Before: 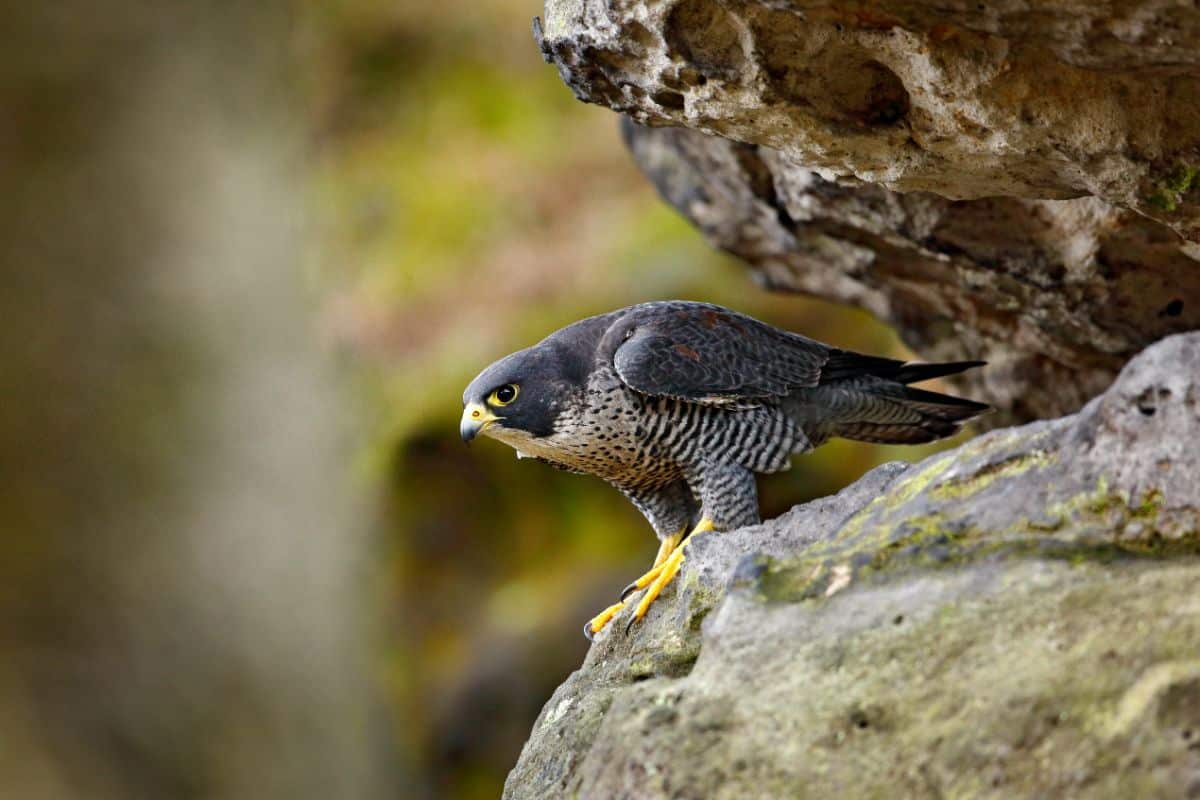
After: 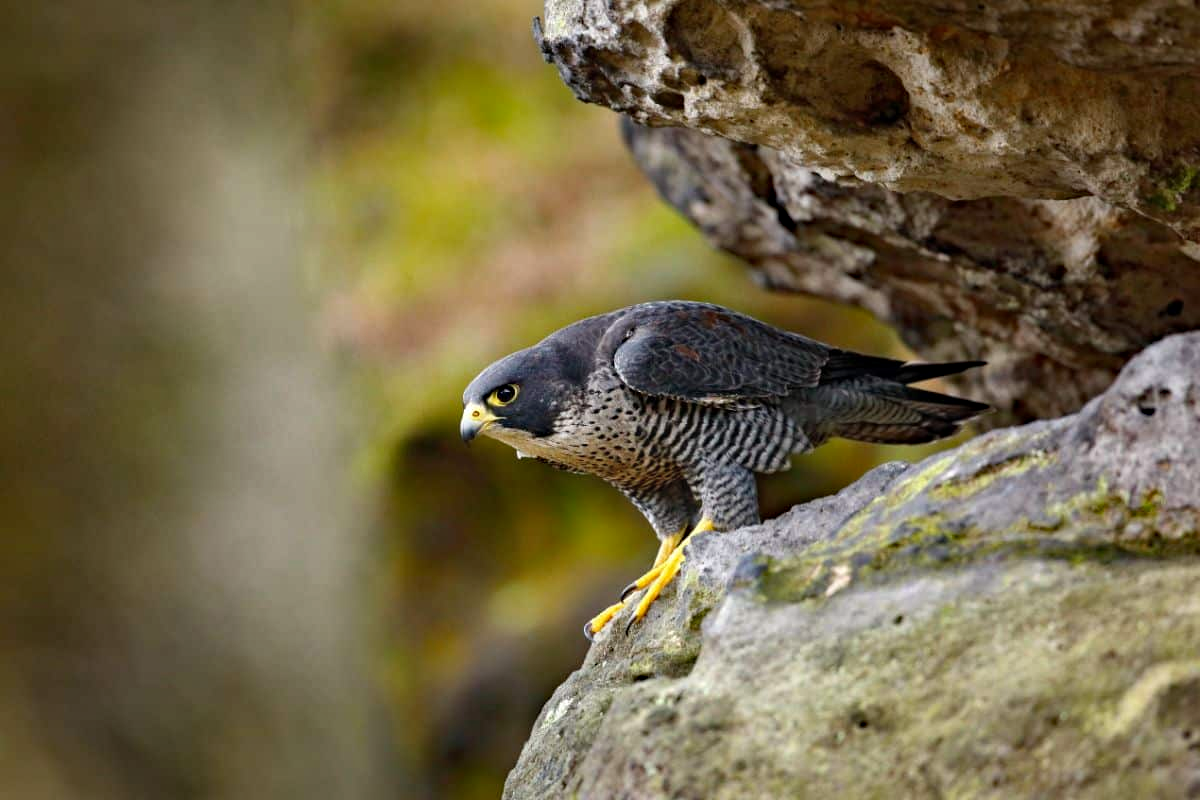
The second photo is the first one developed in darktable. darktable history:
haze removal: compatibility mode true, adaptive false
bloom: size 15%, threshold 97%, strength 7%
